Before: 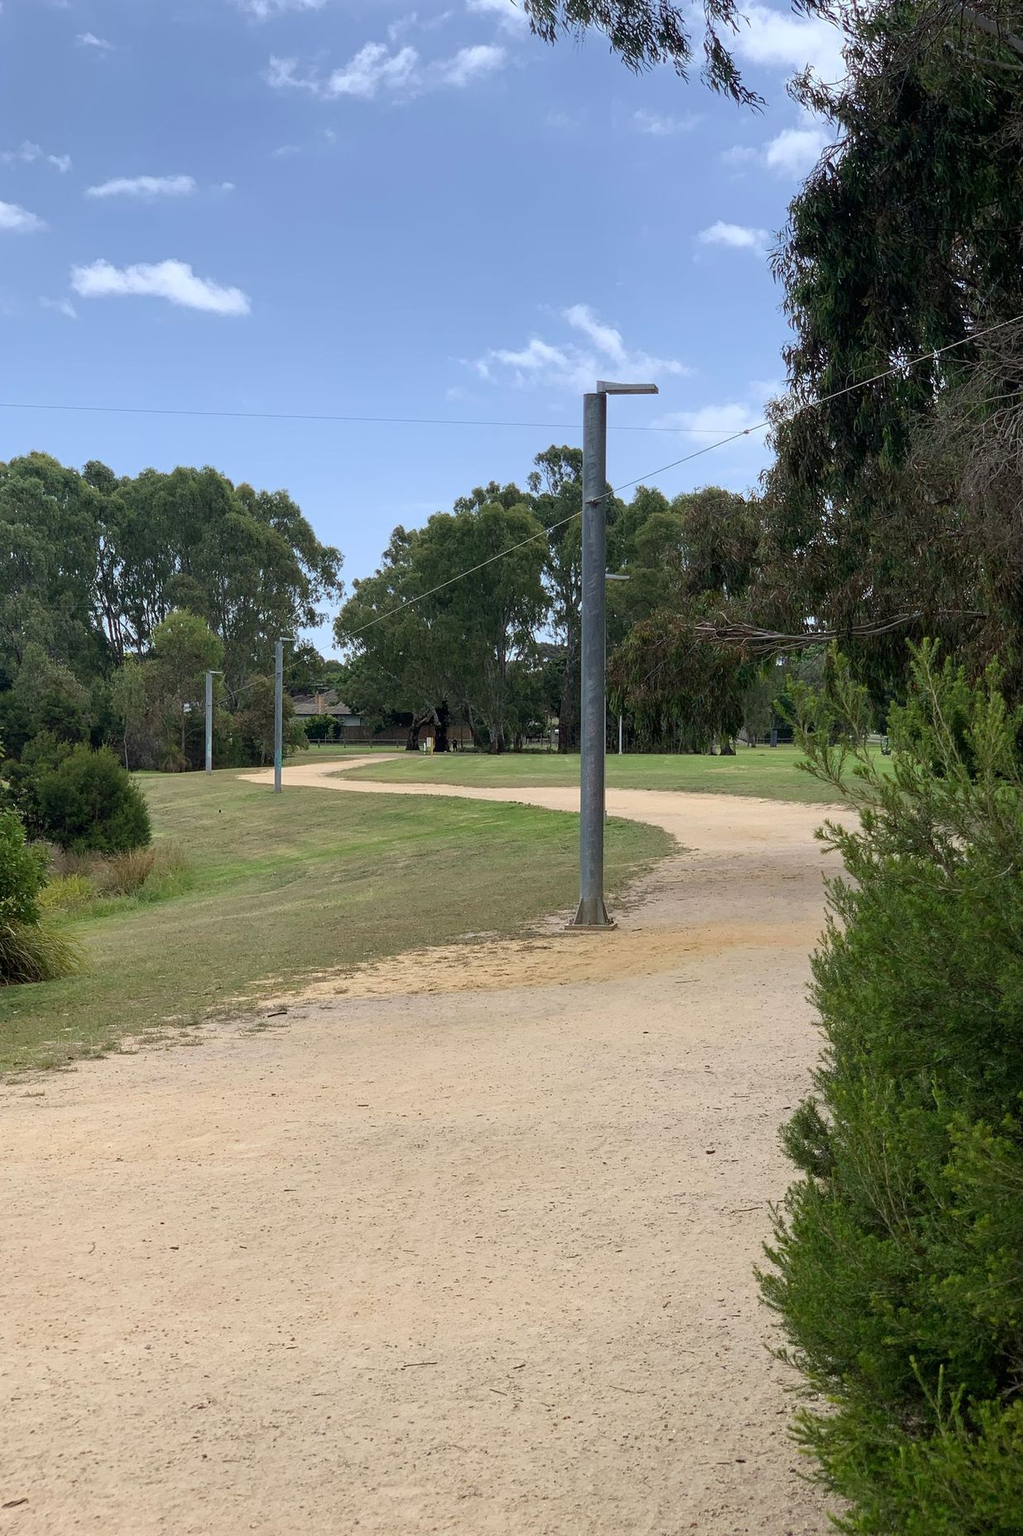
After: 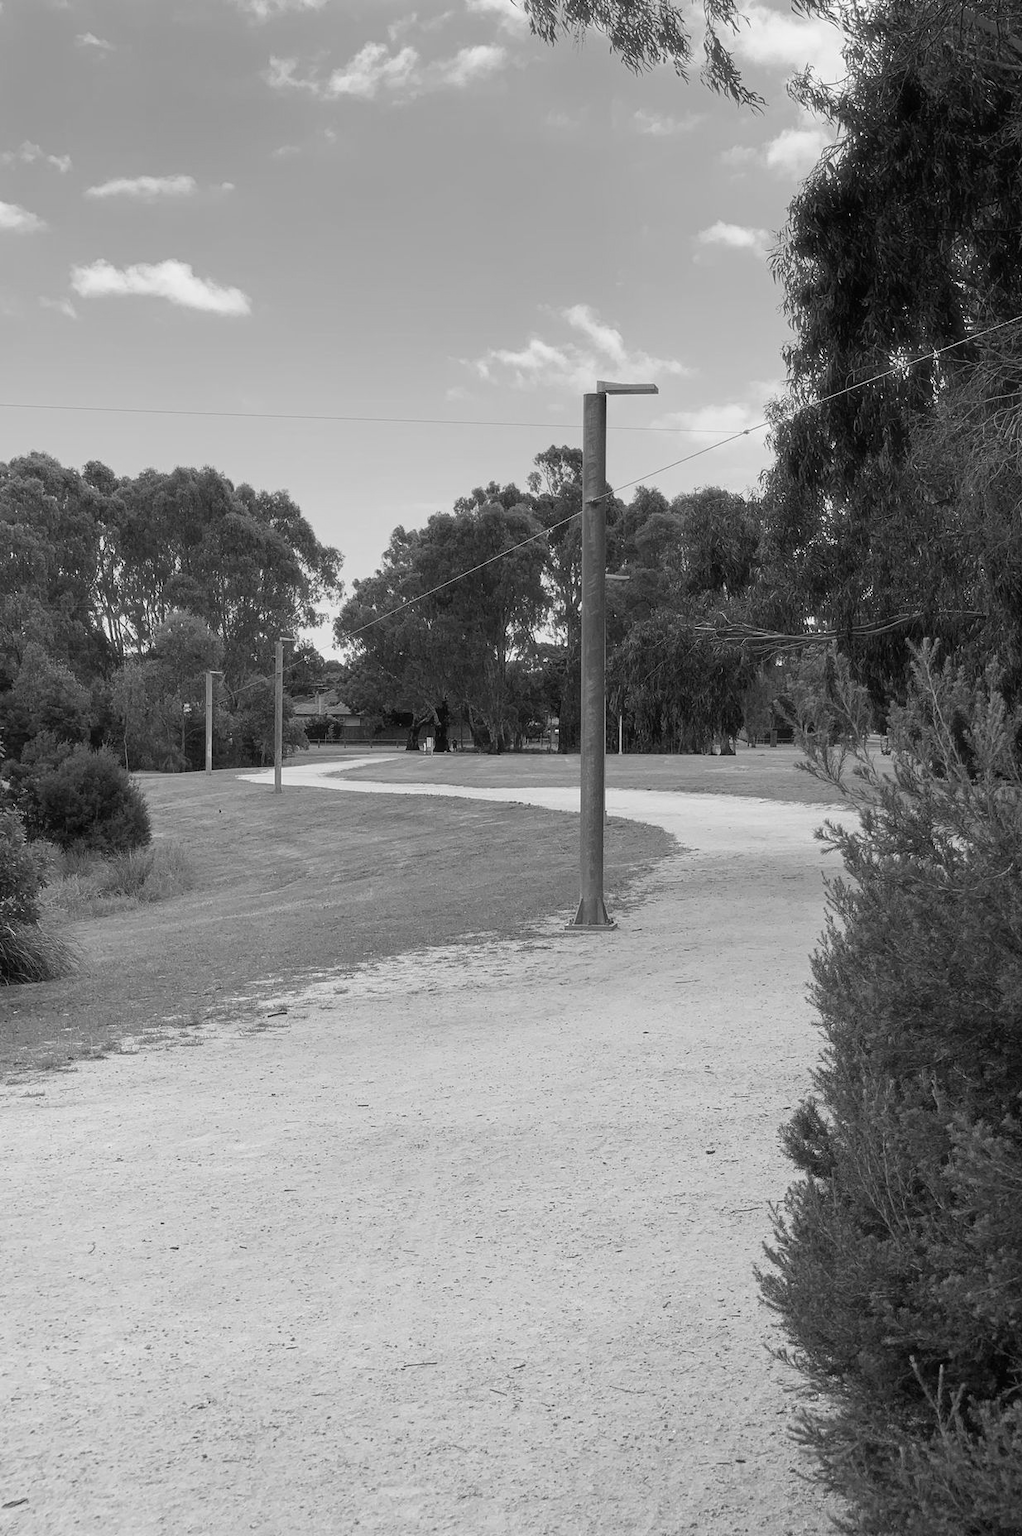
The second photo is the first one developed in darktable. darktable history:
haze removal: strength -0.1, adaptive false
monochrome: on, module defaults
levels: mode automatic
